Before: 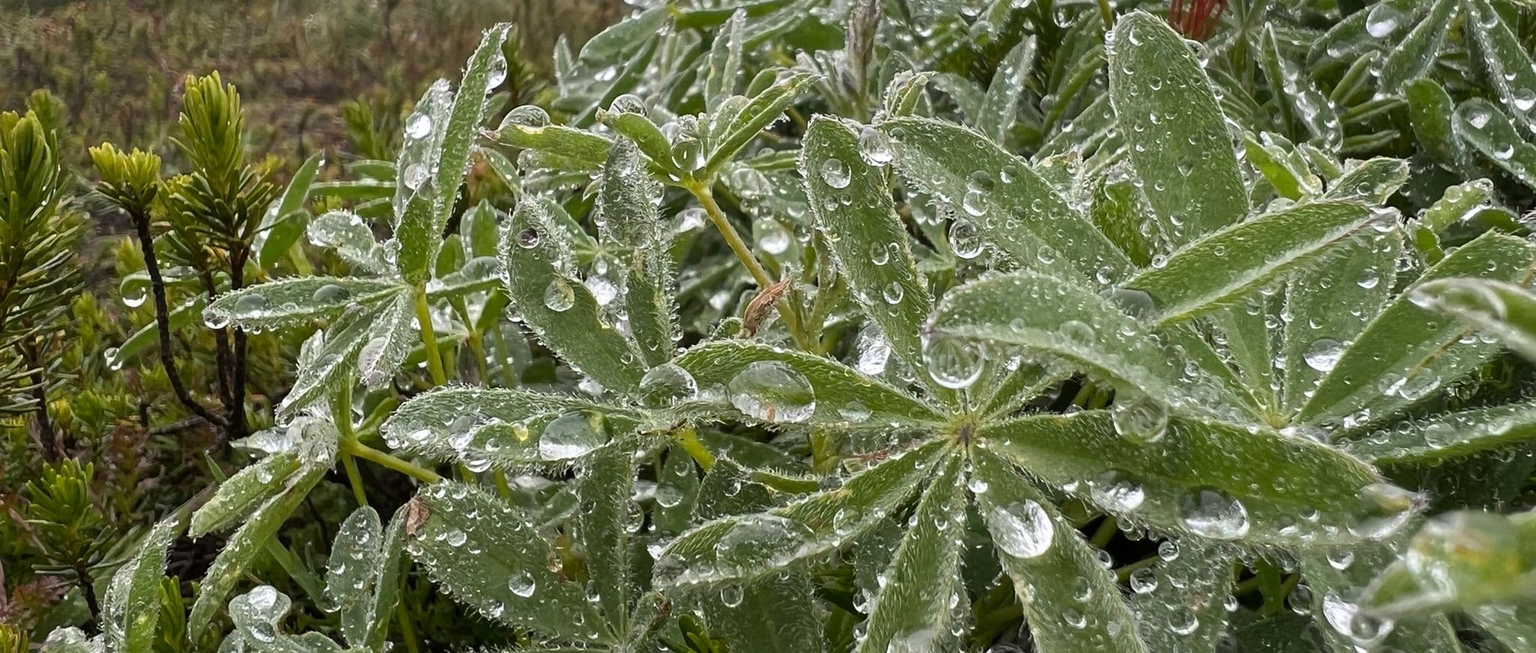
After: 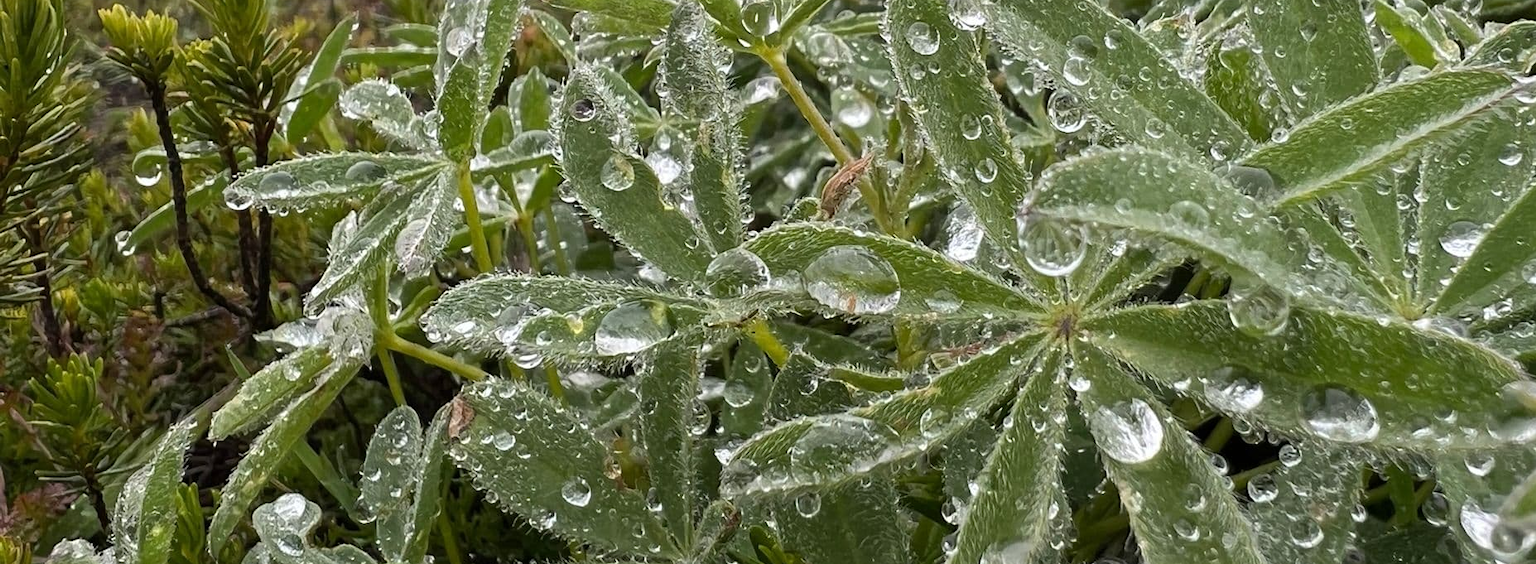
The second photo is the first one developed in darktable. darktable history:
crop: top 21.341%, right 9.392%, bottom 0.333%
tone equalizer: edges refinement/feathering 500, mask exposure compensation -1.57 EV, preserve details no
